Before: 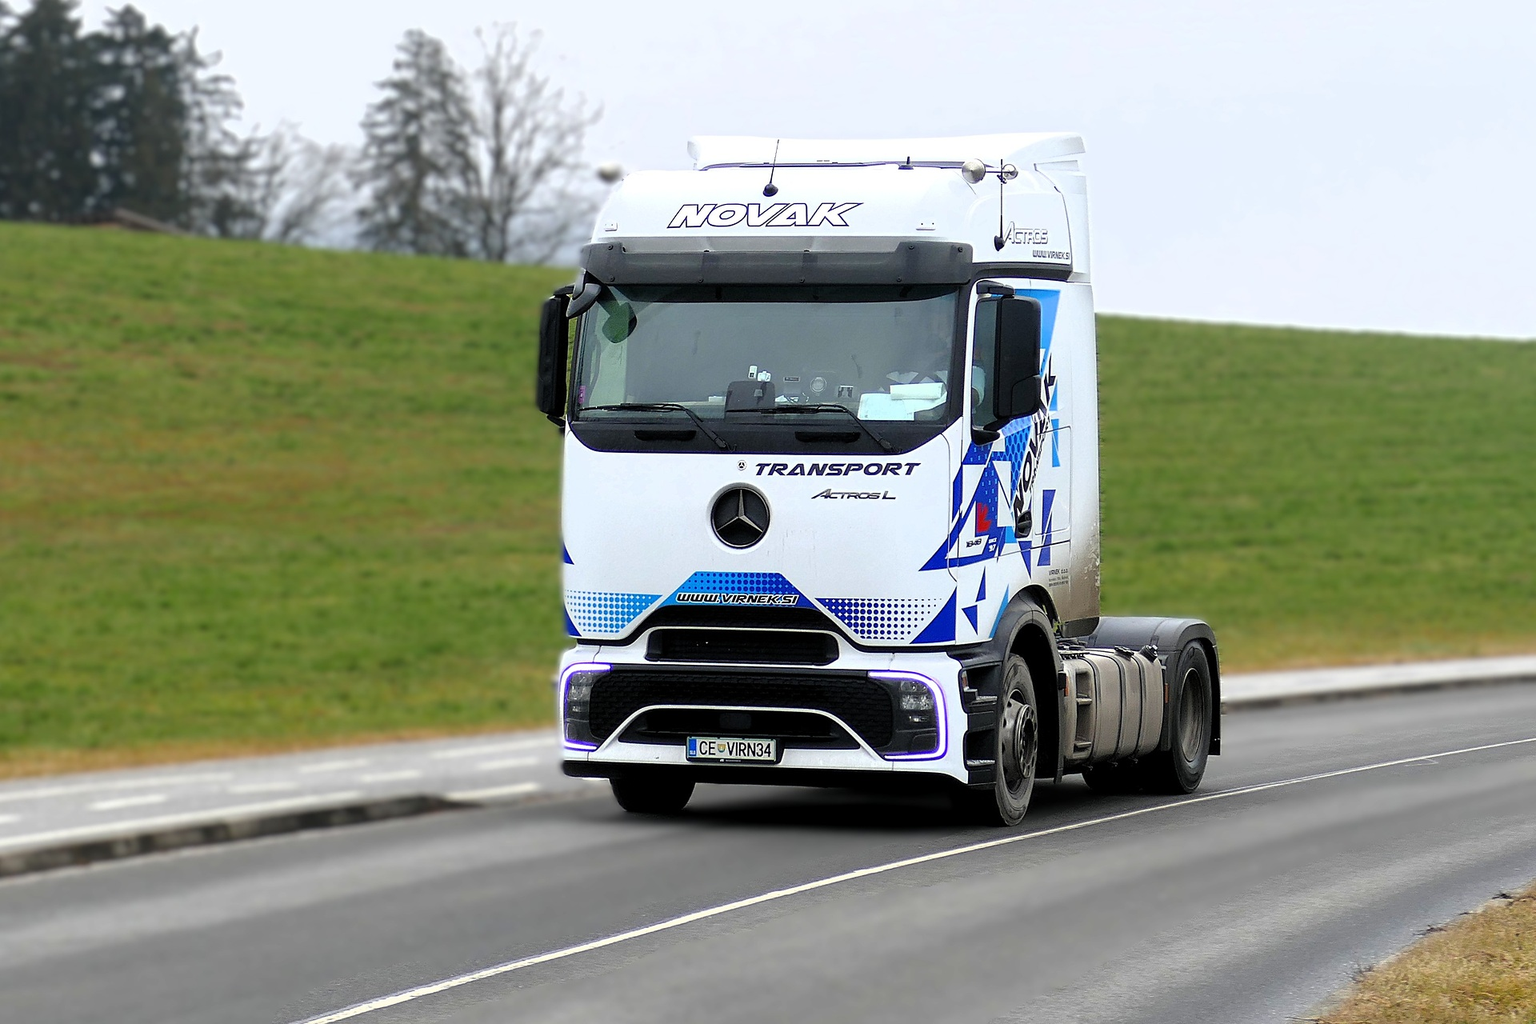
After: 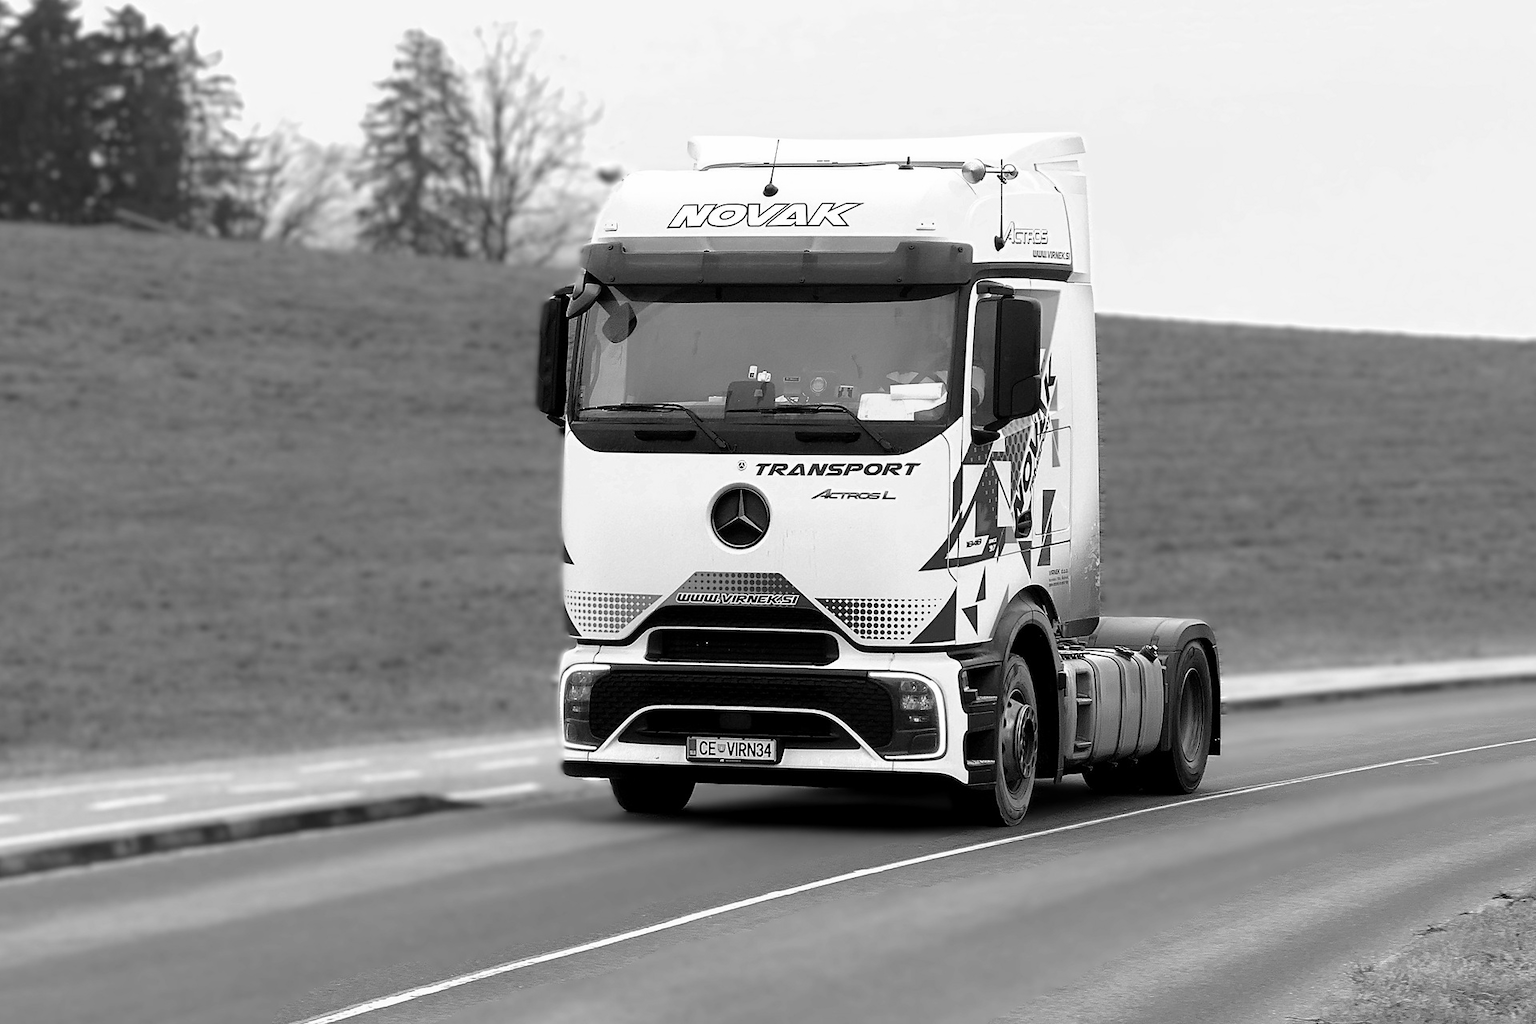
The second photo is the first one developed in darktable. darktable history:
color calibration: output gray [0.714, 0.278, 0, 0], gray › normalize channels true, illuminant as shot in camera, x 0.358, y 0.373, temperature 4628.91 K, gamut compression 0.022
